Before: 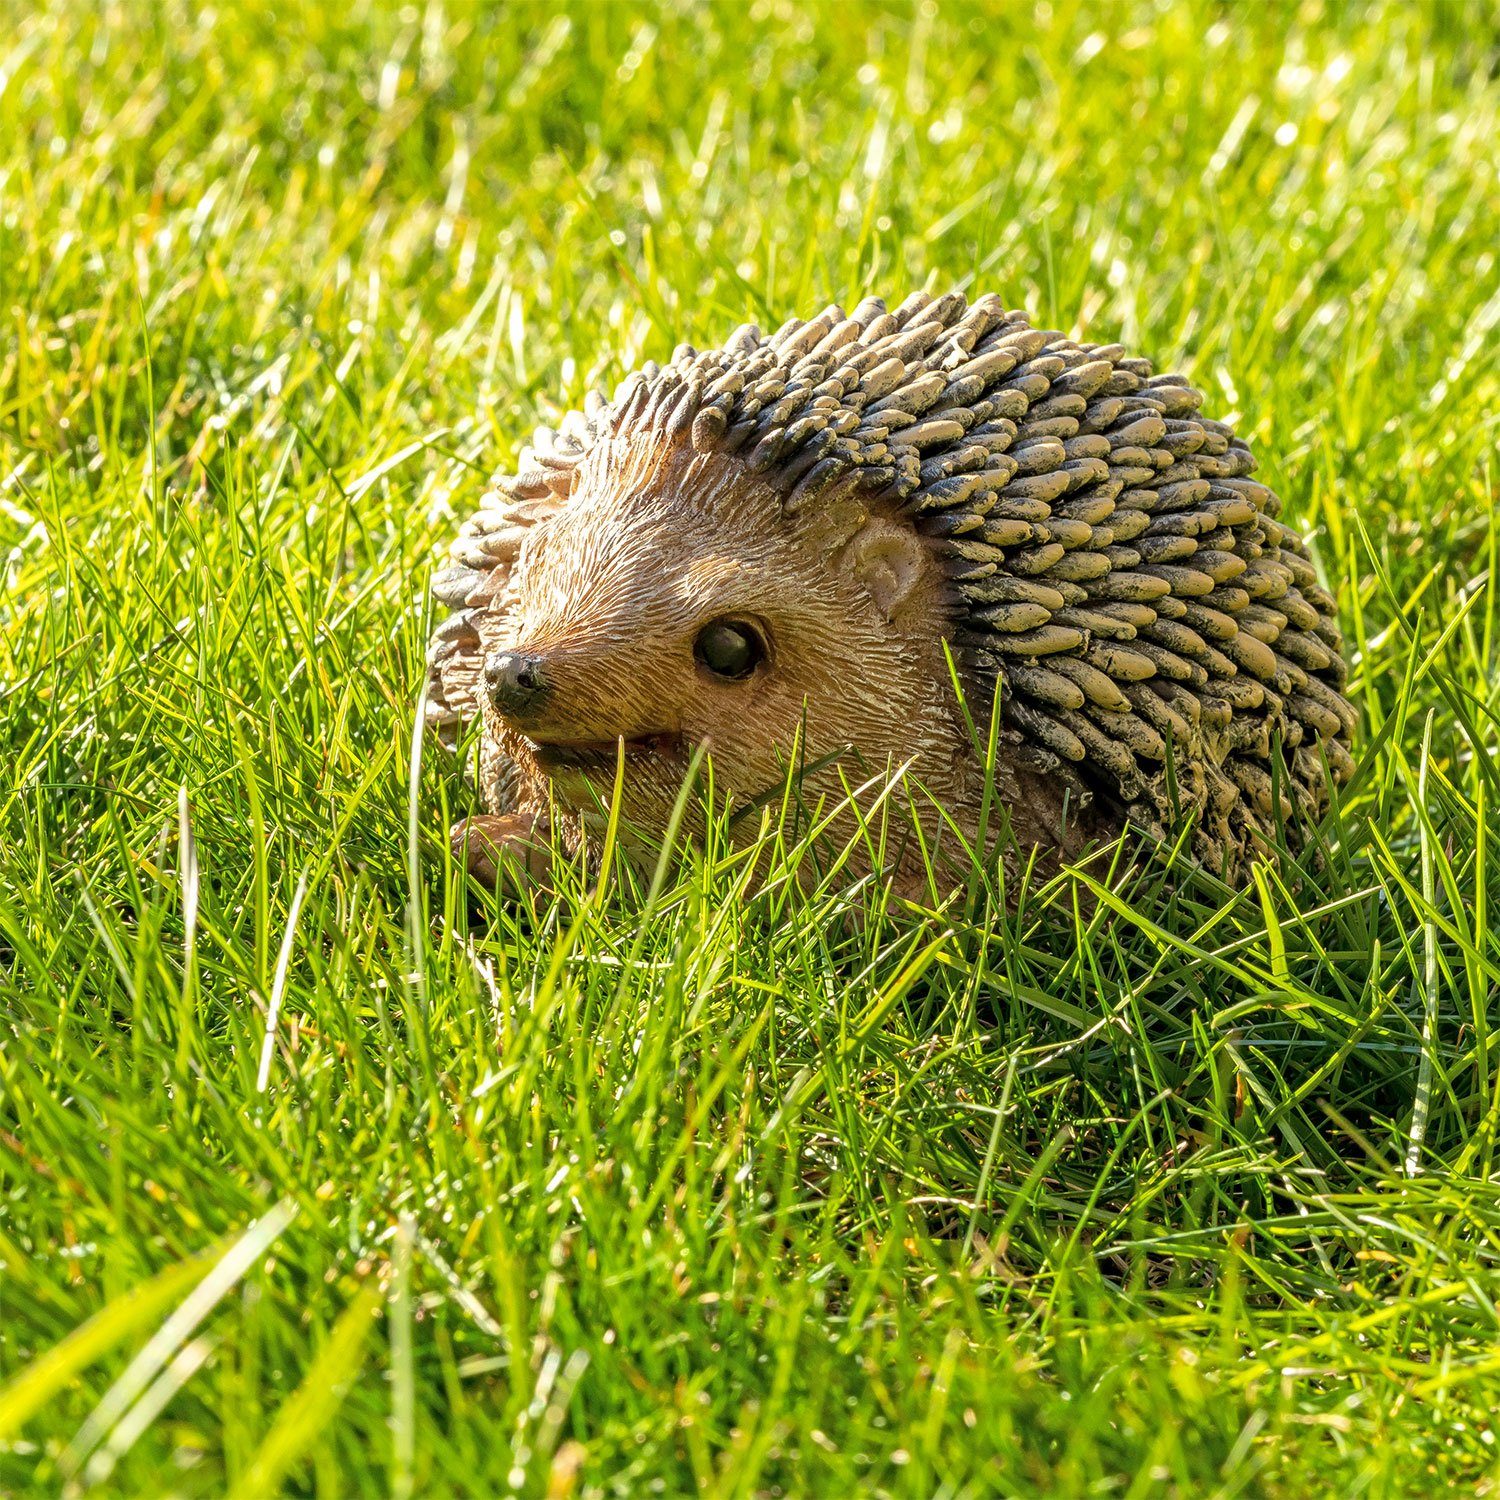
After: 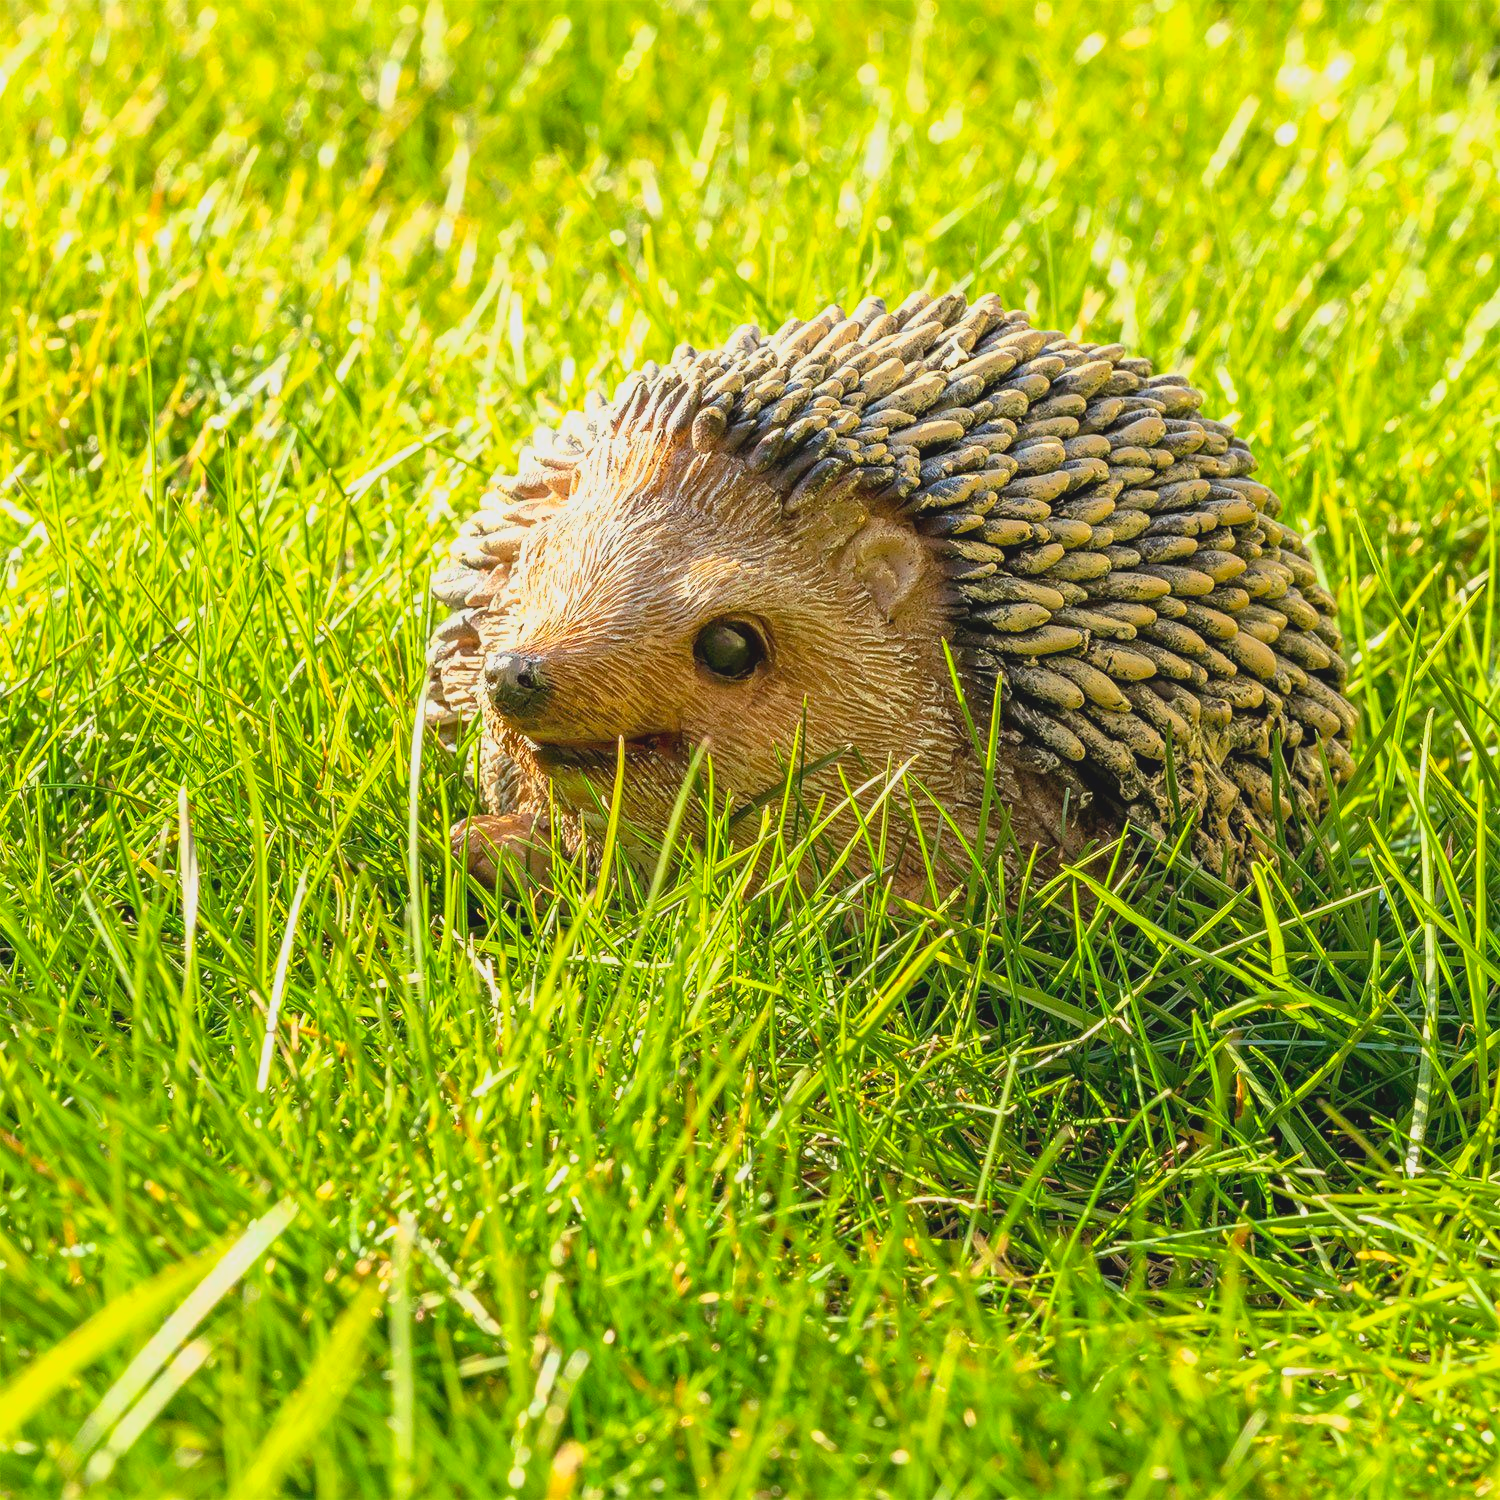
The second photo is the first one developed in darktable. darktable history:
lowpass: radius 0.1, contrast 0.85, saturation 1.1, unbound 0
exposure: black level correction 0.001, exposure 0.5 EV, compensate exposure bias true, compensate highlight preservation false
